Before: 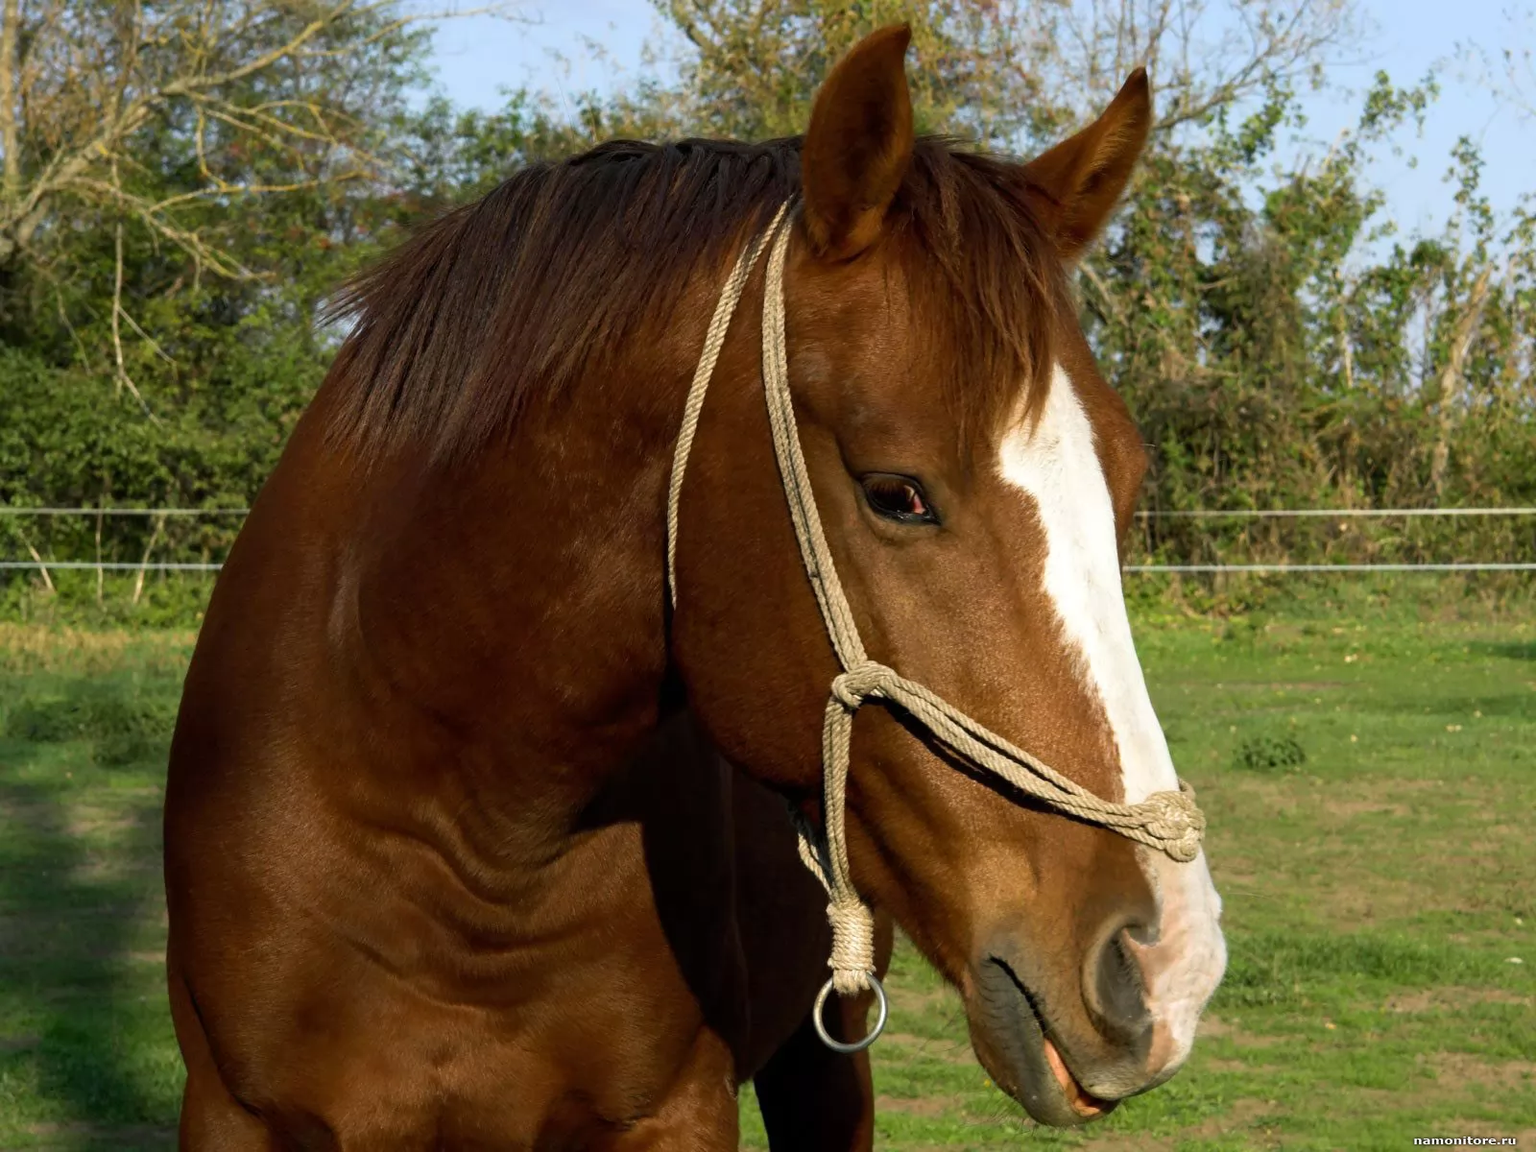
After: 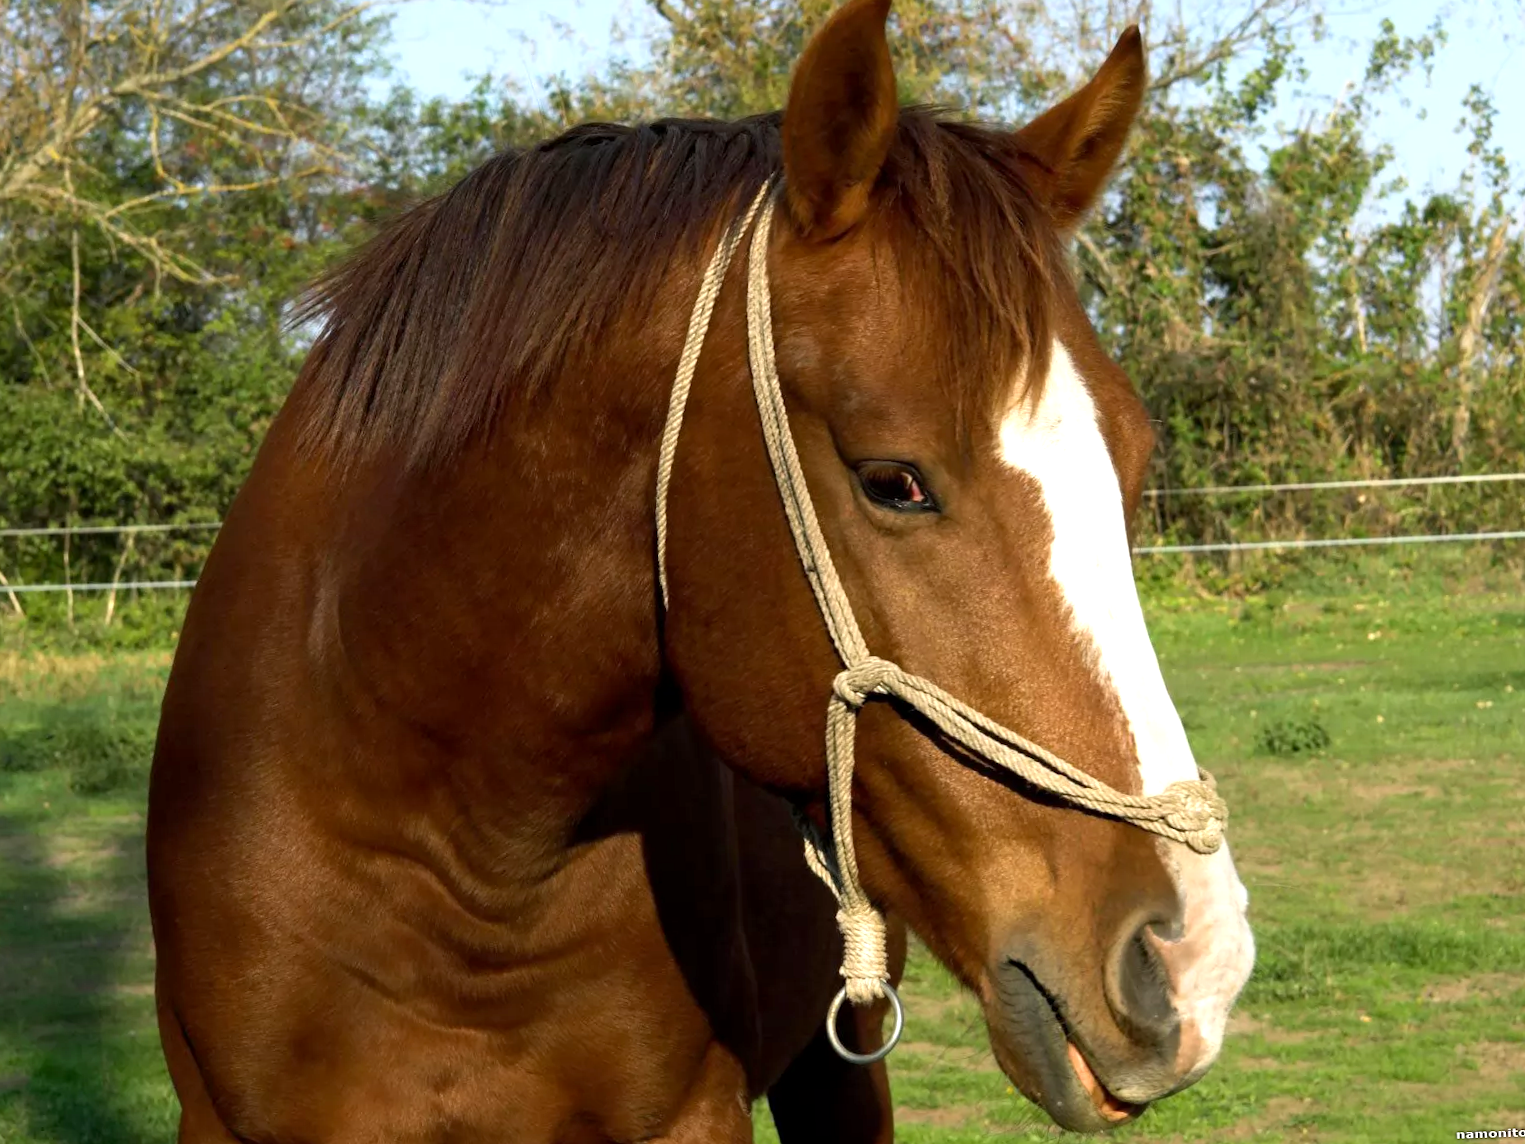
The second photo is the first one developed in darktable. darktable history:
rotate and perspective: rotation -2.12°, lens shift (vertical) 0.009, lens shift (horizontal) -0.008, automatic cropping original format, crop left 0.036, crop right 0.964, crop top 0.05, crop bottom 0.959
exposure: black level correction 0.001, exposure 0.5 EV, compensate exposure bias true, compensate highlight preservation false
